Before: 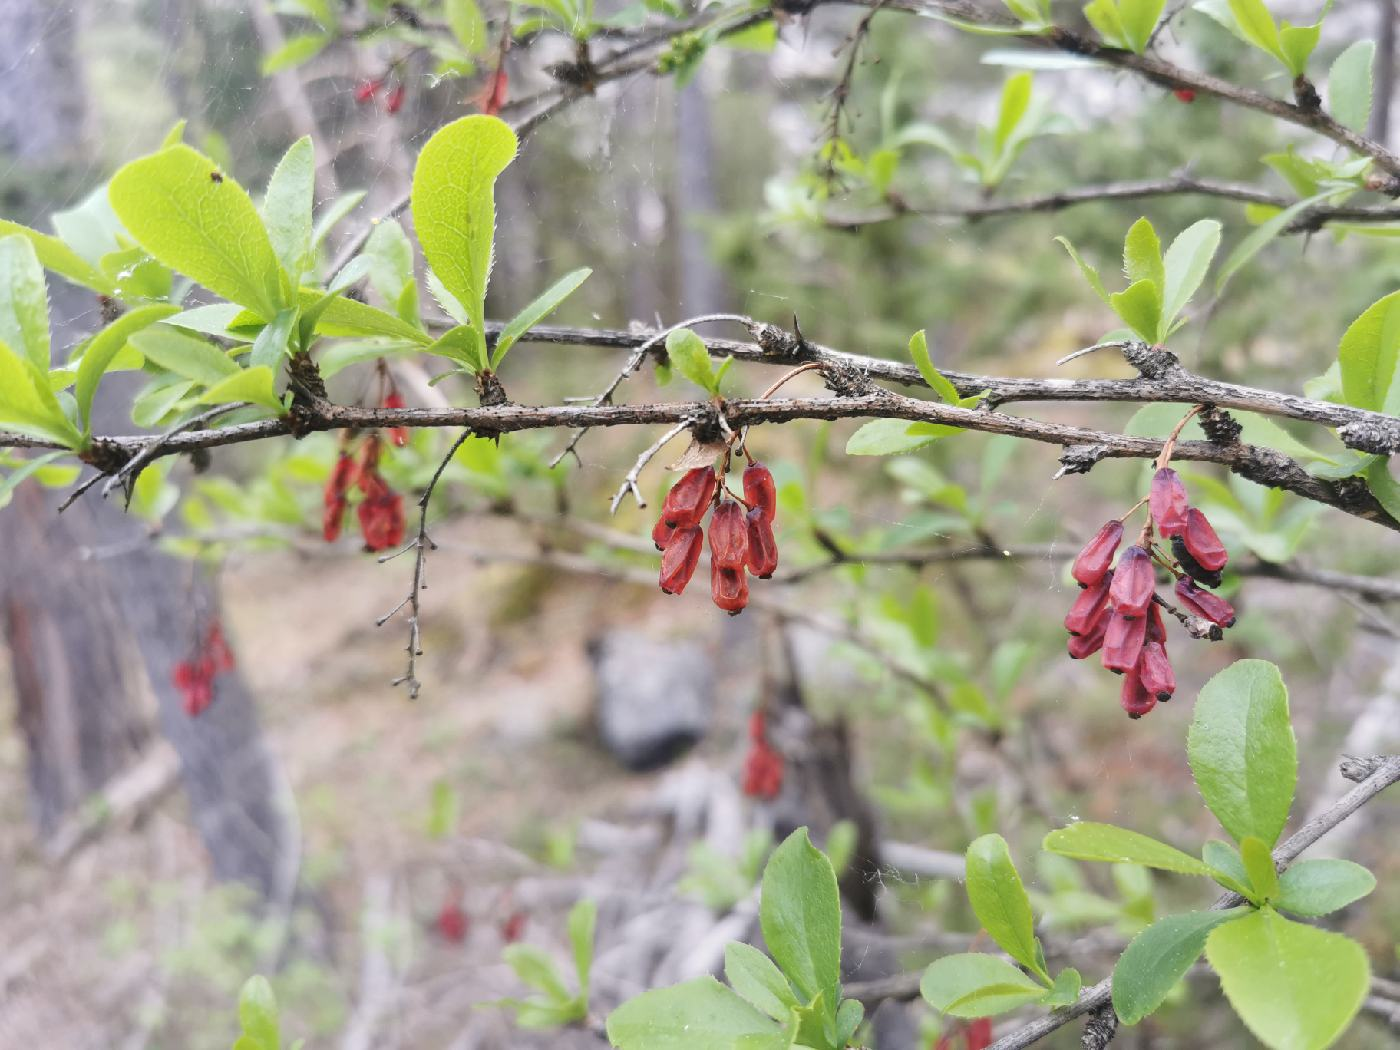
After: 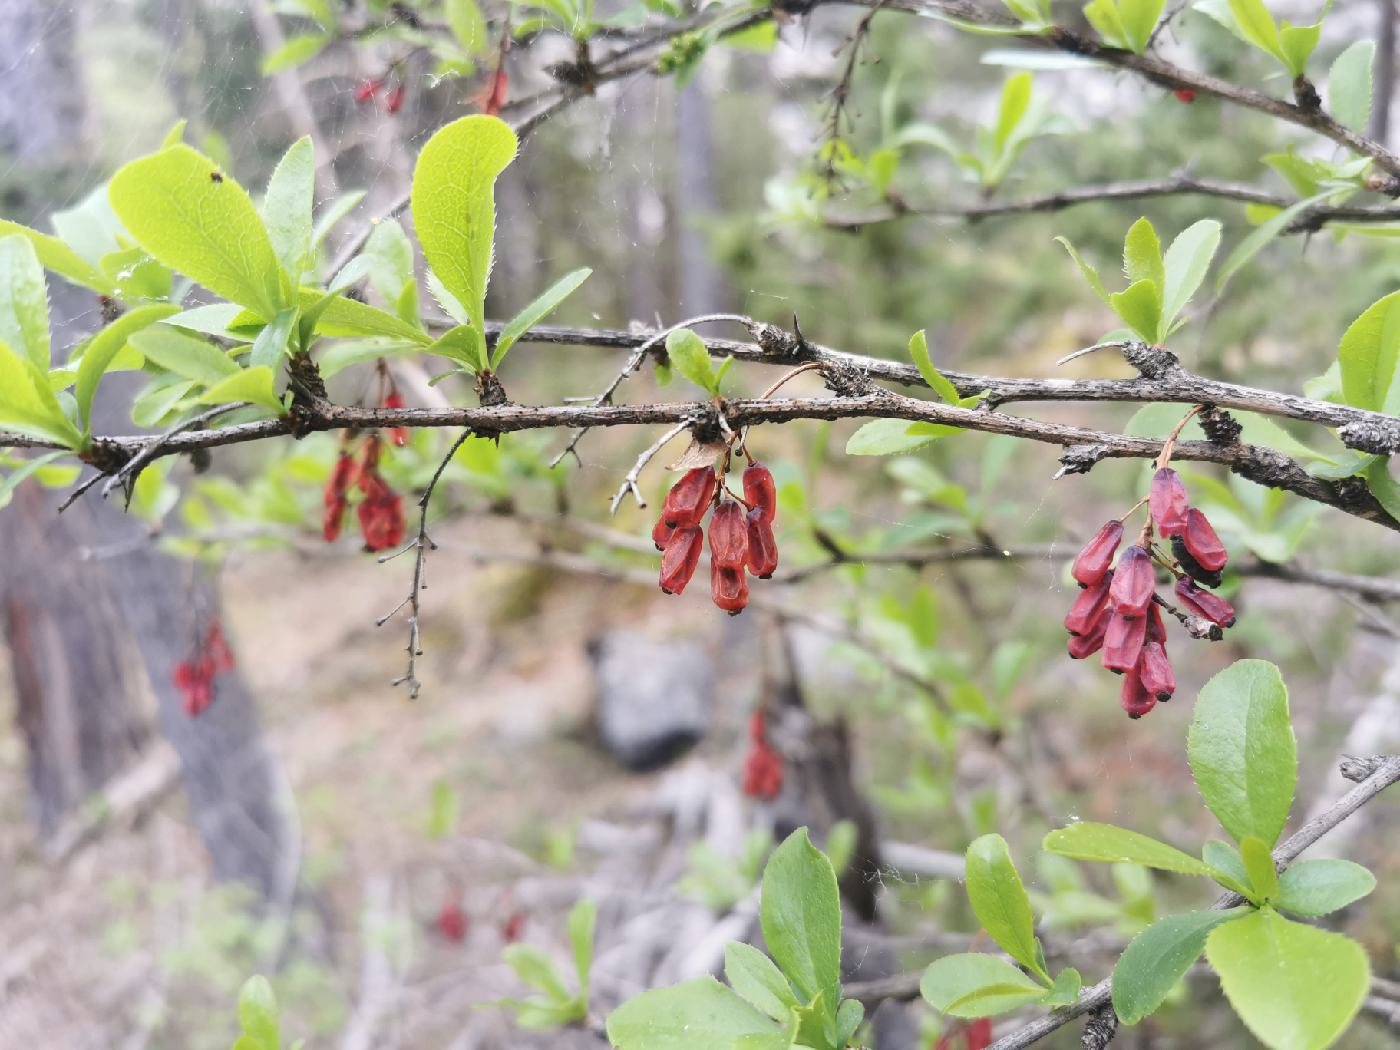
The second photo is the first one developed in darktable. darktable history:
shadows and highlights: shadows -1.3, highlights 38.56
